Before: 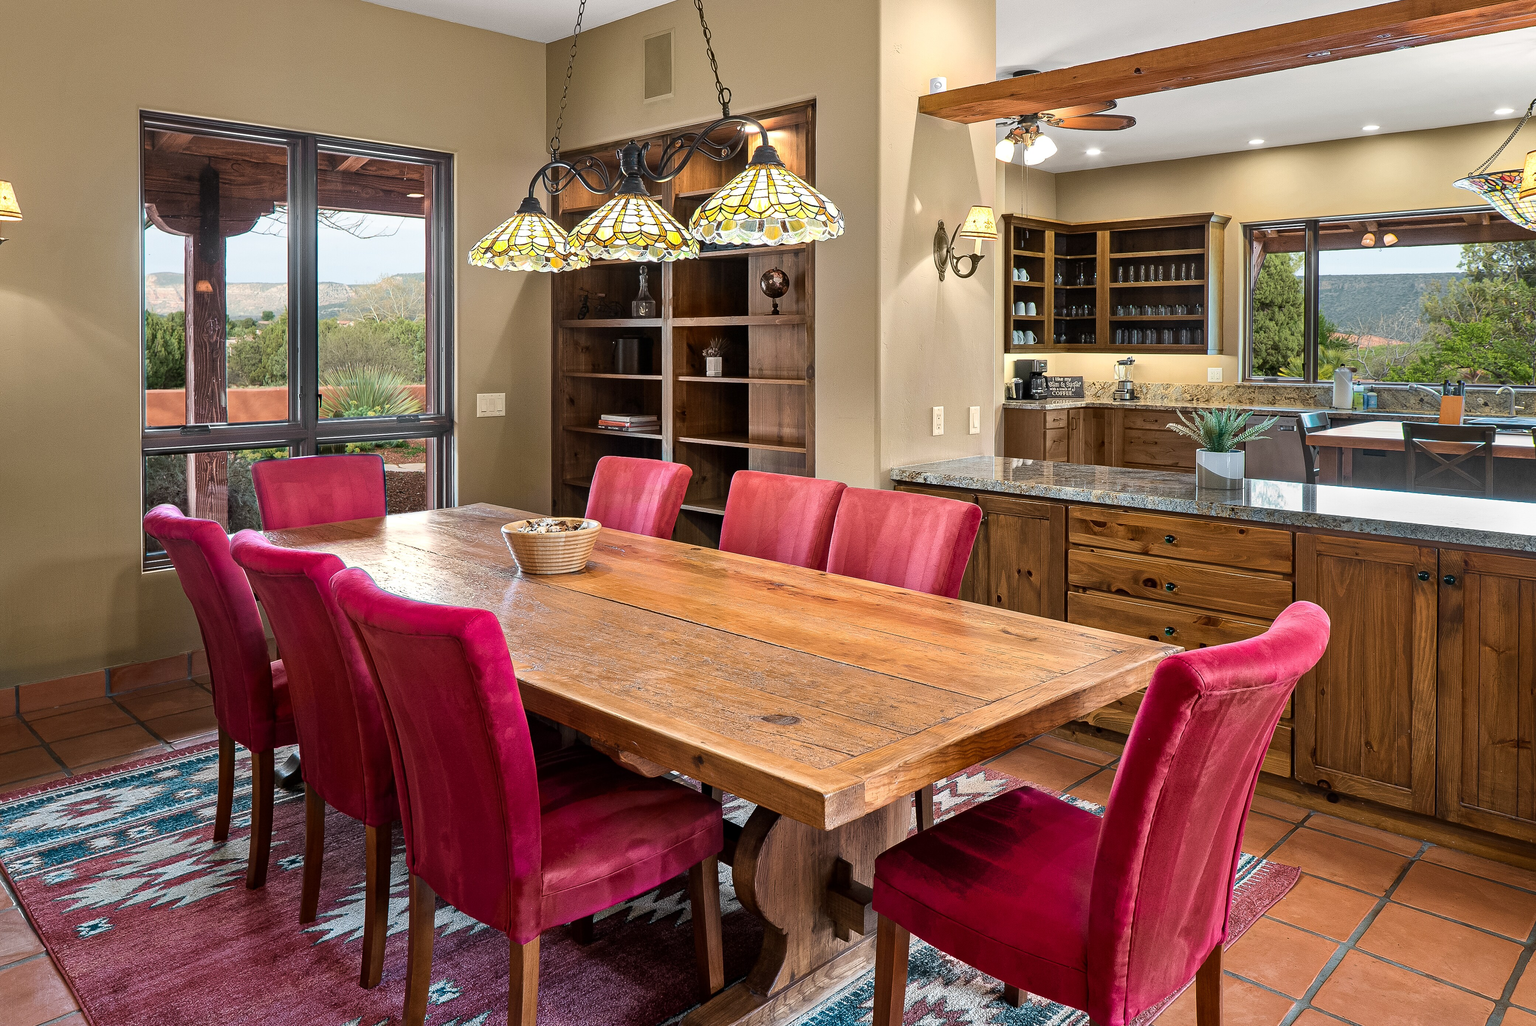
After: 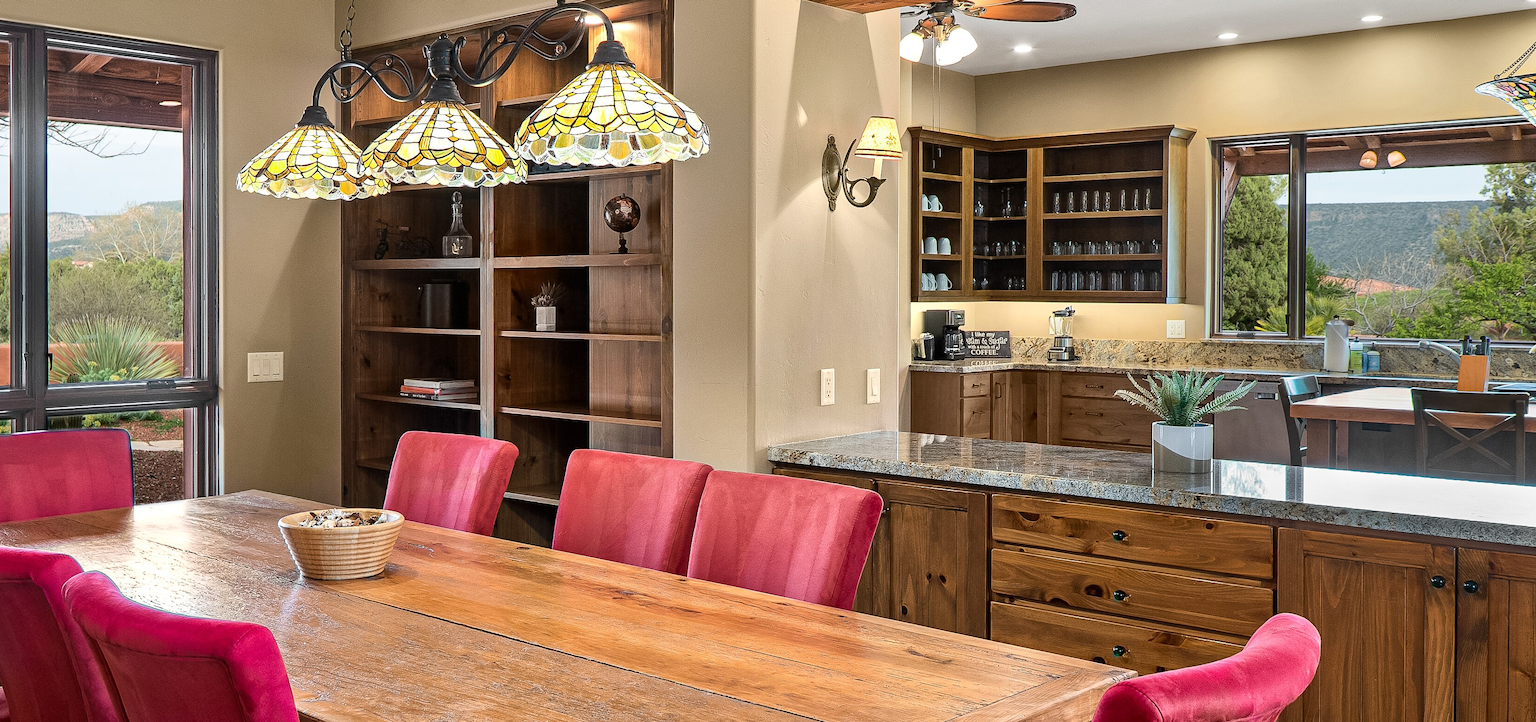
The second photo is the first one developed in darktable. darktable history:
crop: left 18.259%, top 11.072%, right 2.2%, bottom 32.909%
